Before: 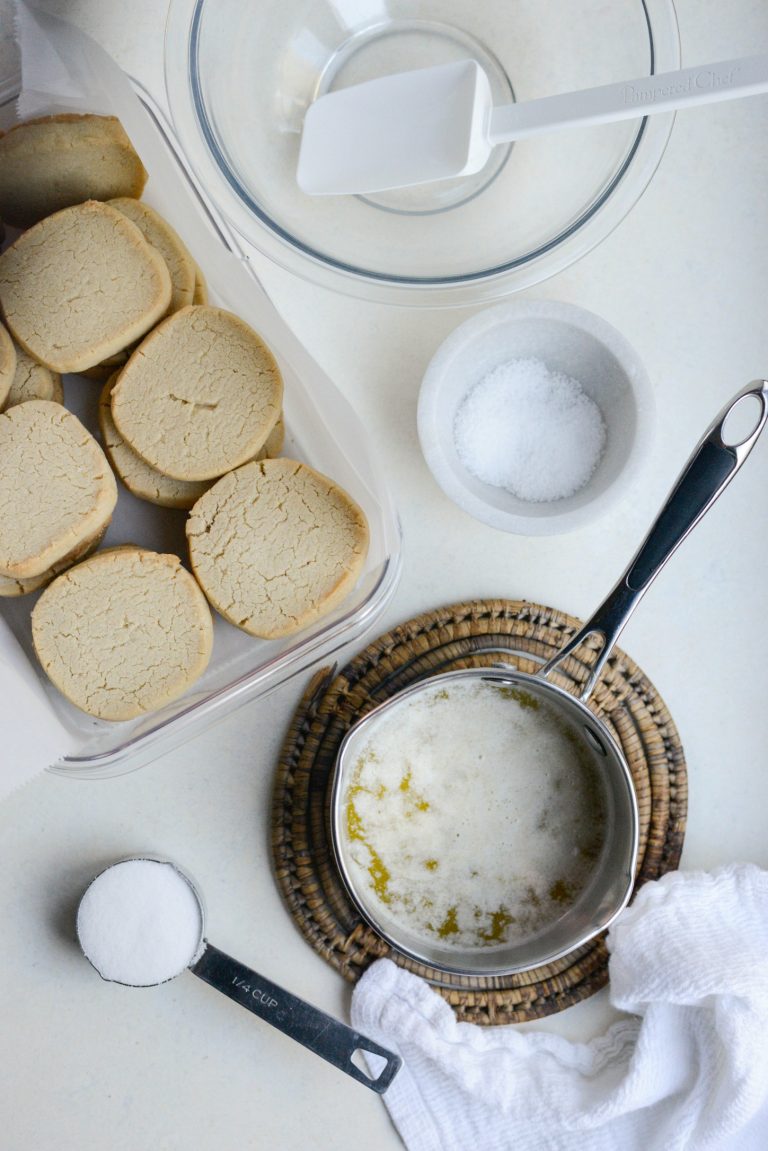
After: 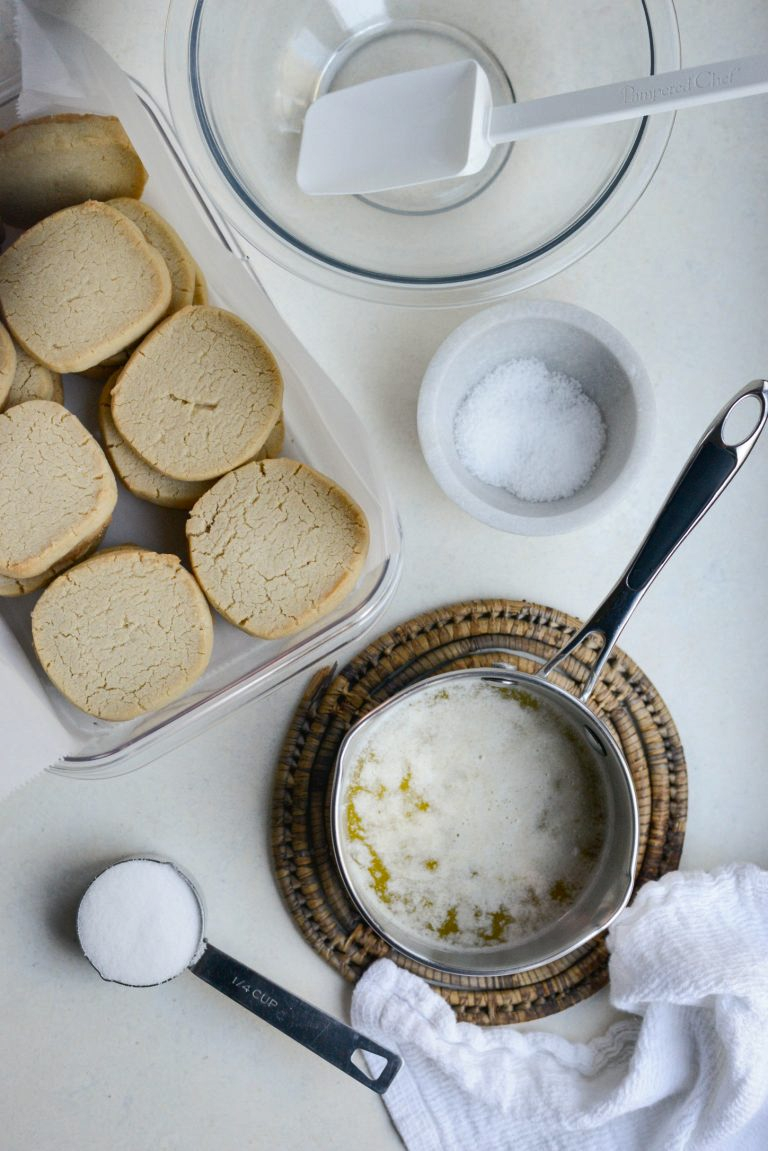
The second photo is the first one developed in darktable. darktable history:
shadows and highlights: shadows 53.11, soften with gaussian
